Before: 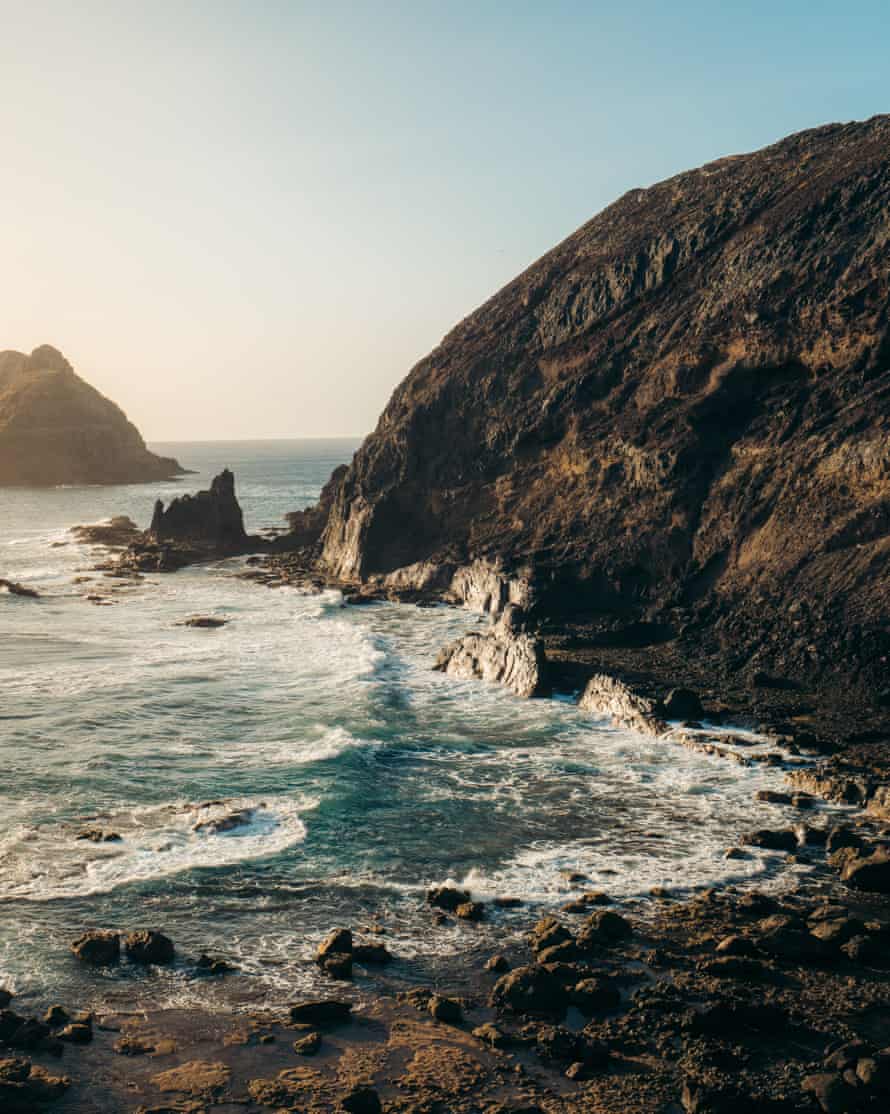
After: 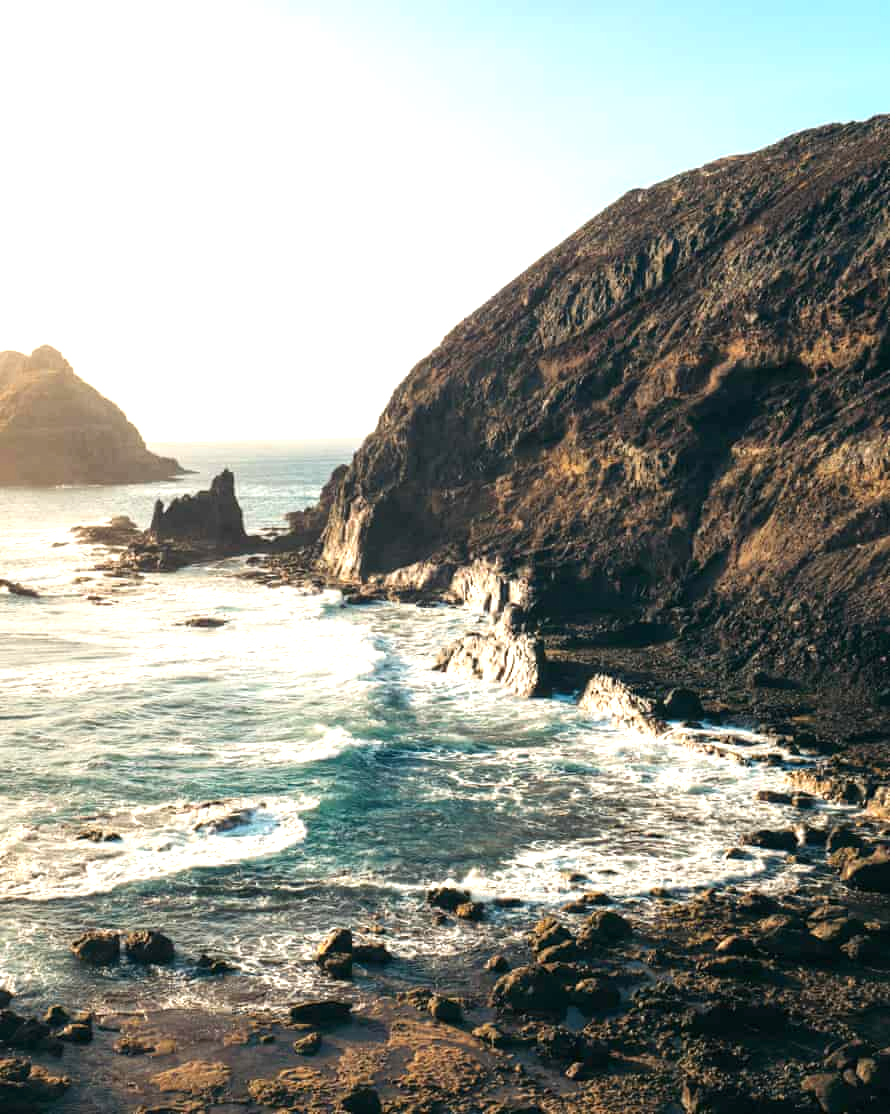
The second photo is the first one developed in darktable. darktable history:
tone equalizer: on, module defaults
exposure: black level correction 0, exposure 1 EV, compensate highlight preservation false
